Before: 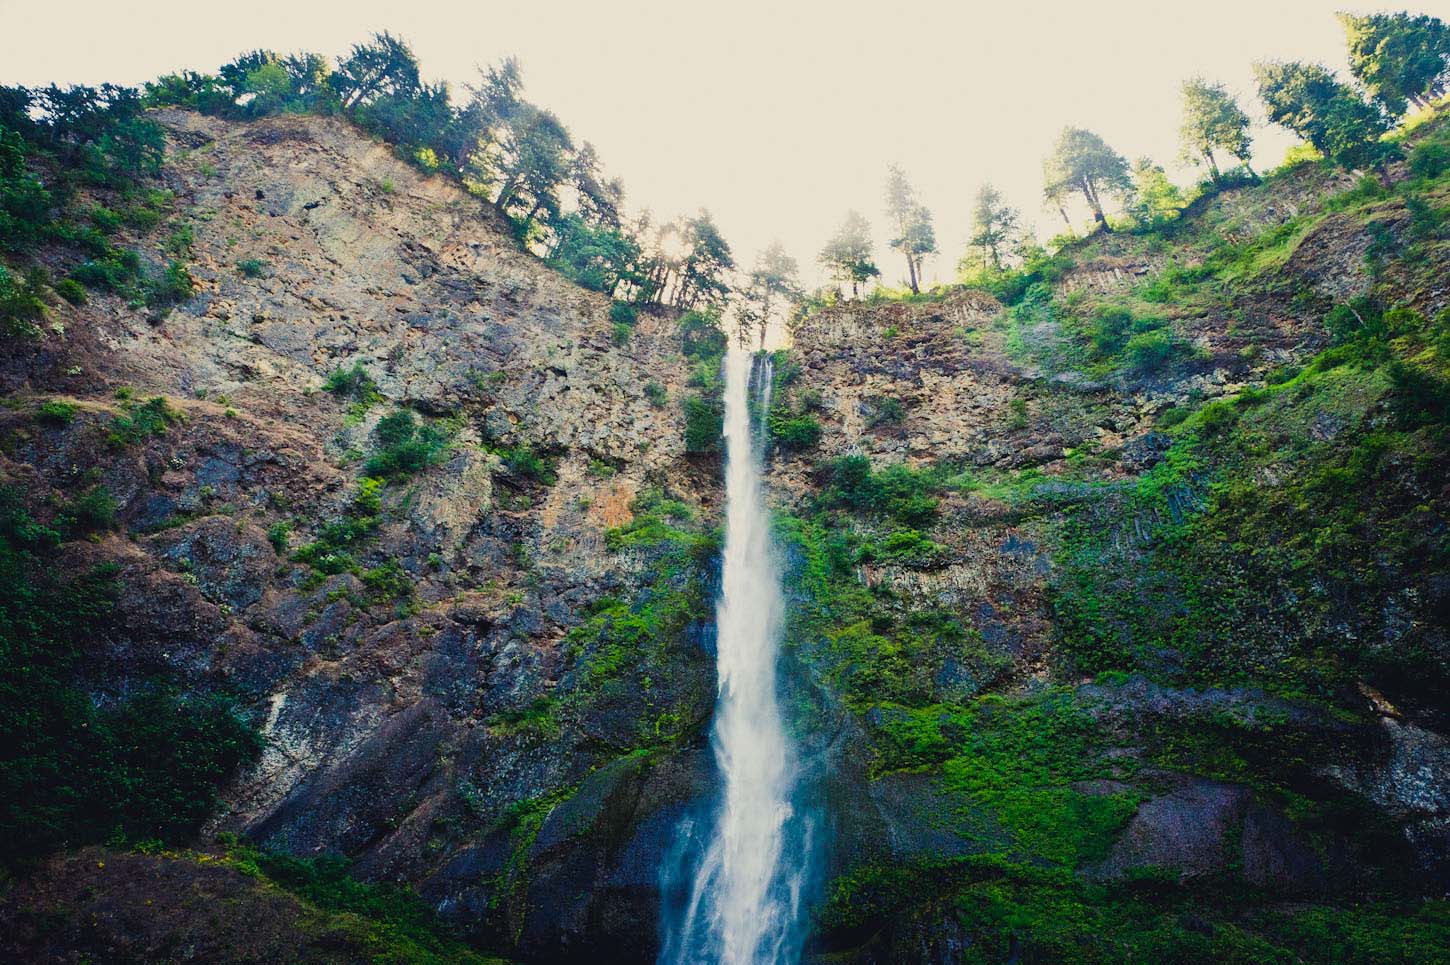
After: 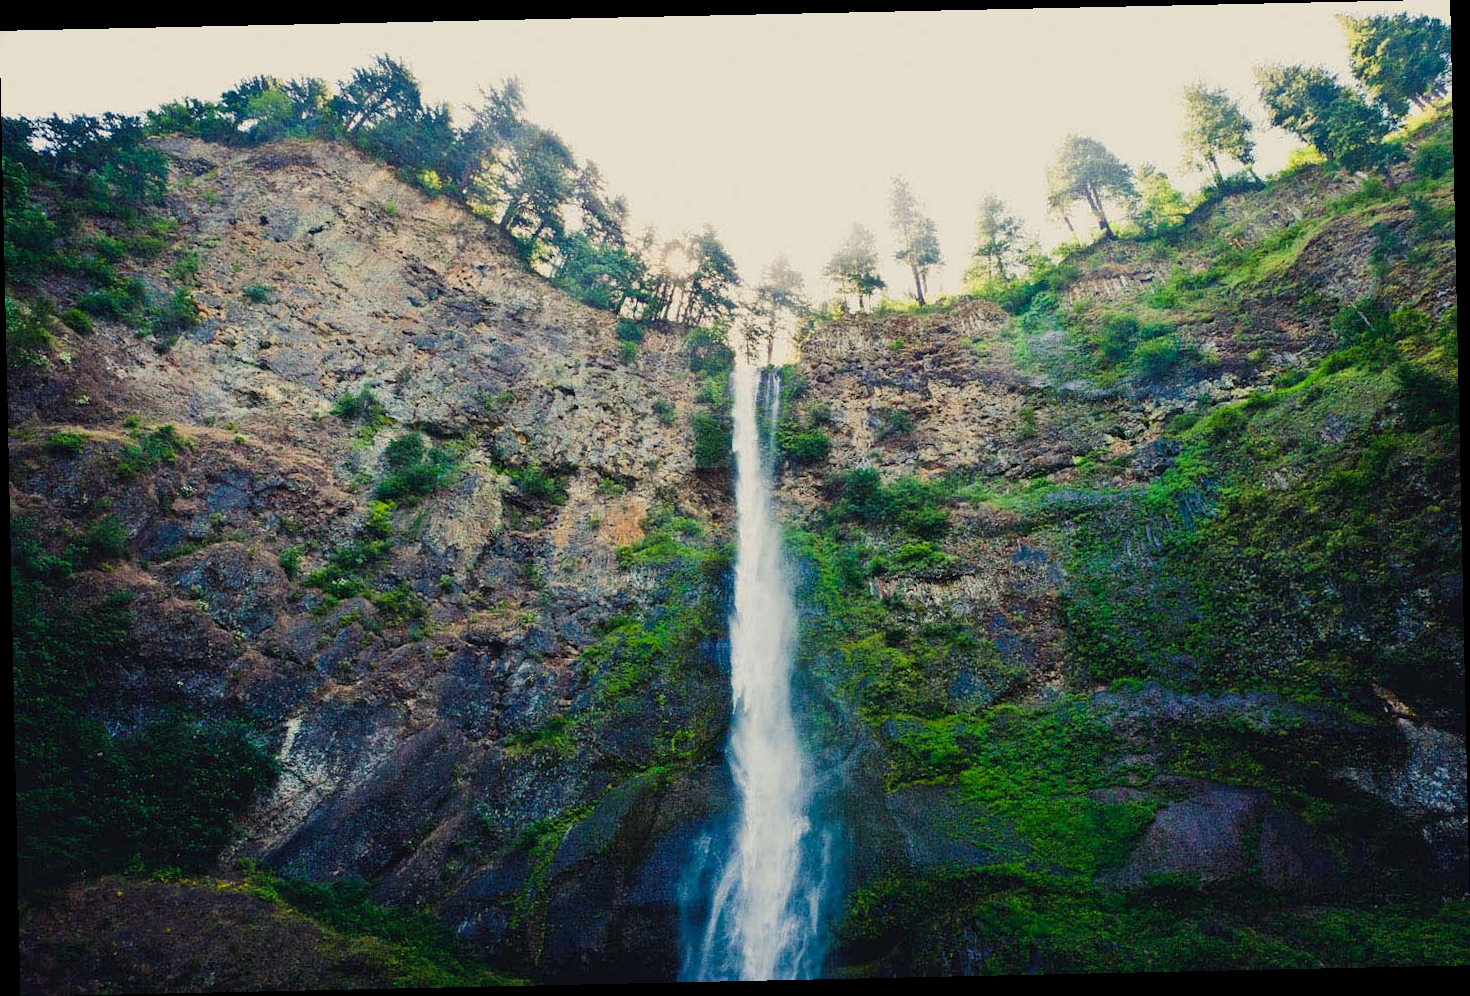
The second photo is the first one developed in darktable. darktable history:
rotate and perspective: rotation -1.24°, automatic cropping off
exposure: exposure -0.048 EV, compensate highlight preservation false
